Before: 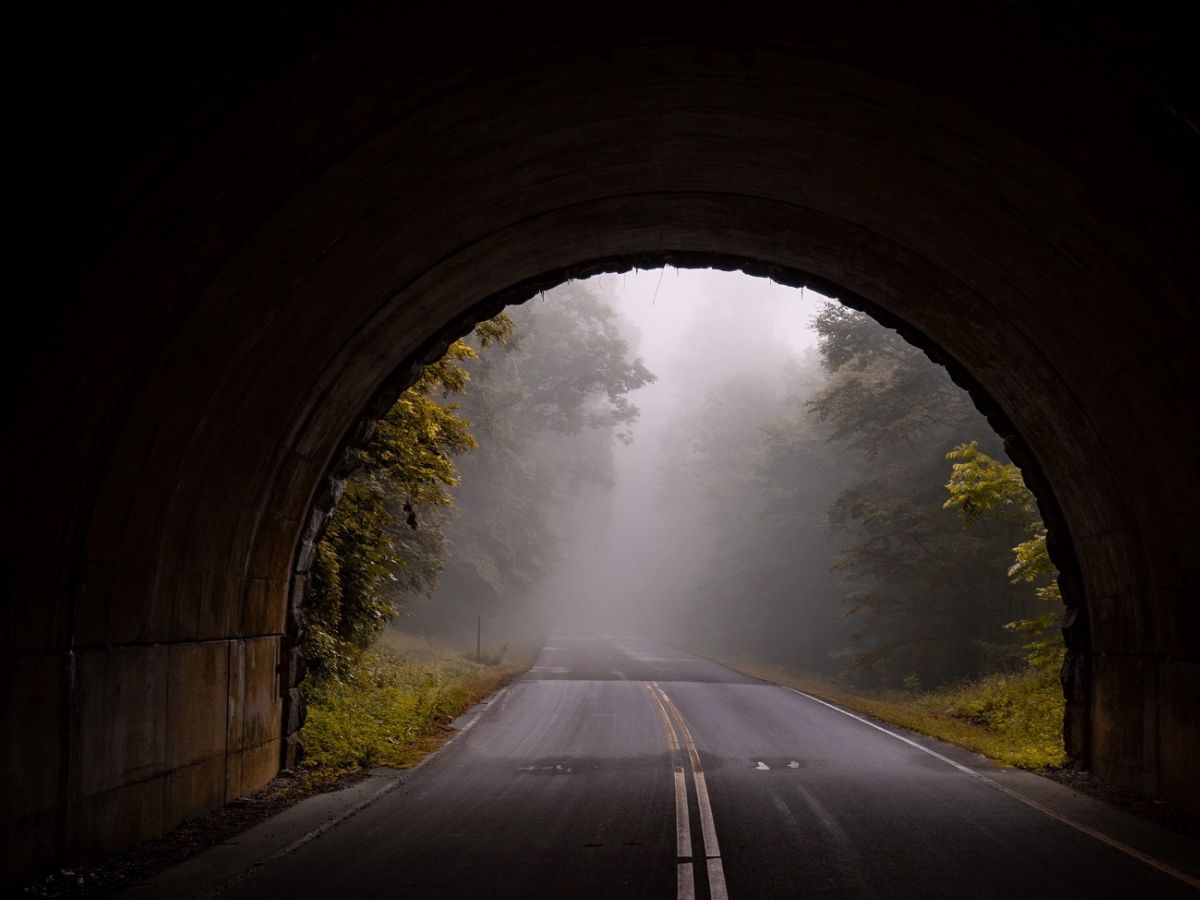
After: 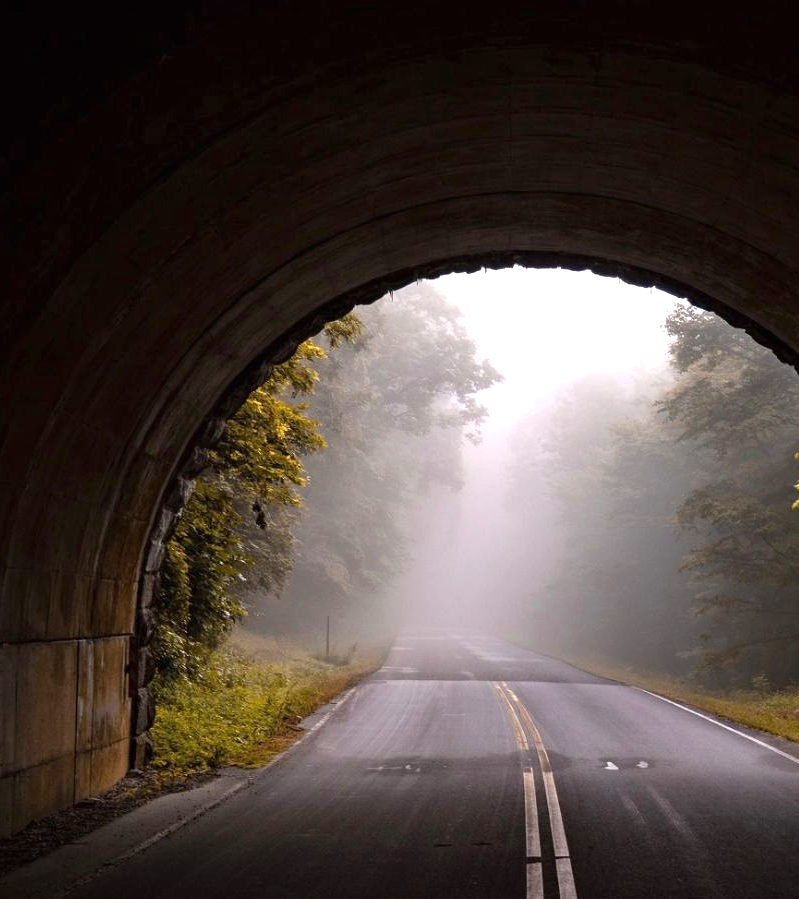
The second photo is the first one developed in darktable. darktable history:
exposure: black level correction 0, exposure 1 EV, compensate exposure bias true, compensate highlight preservation false
crop and rotate: left 12.648%, right 20.685%
